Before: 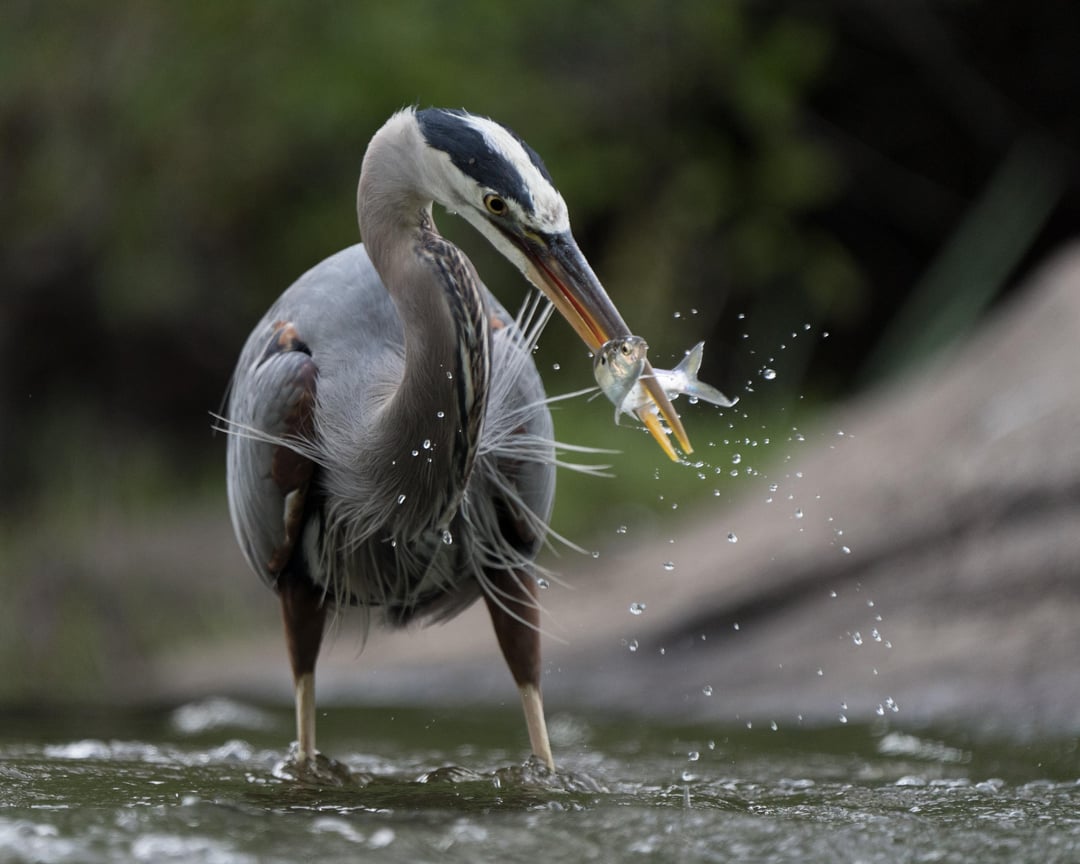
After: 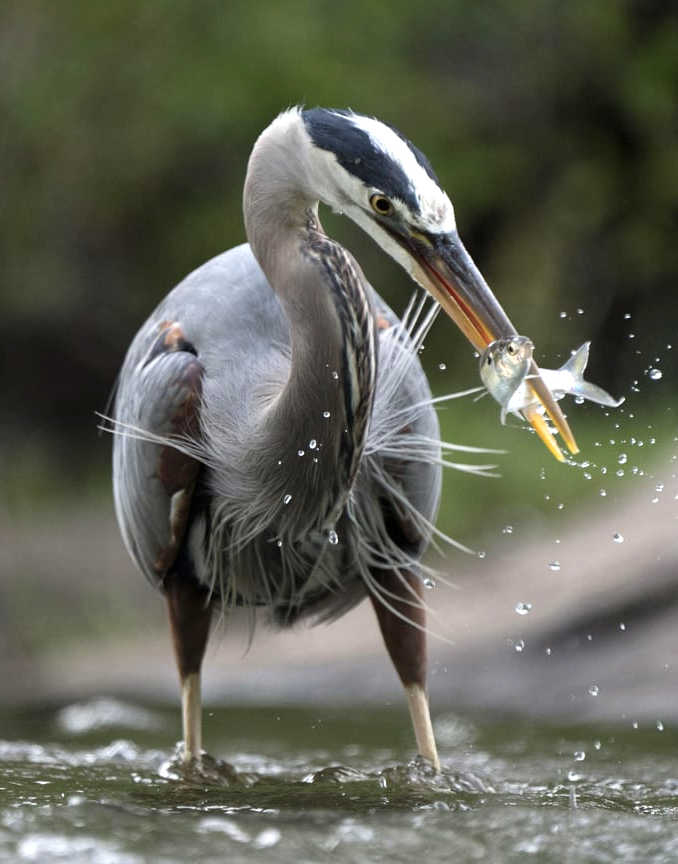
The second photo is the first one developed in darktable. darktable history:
crop: left 10.644%, right 26.528%
exposure: exposure 0.657 EV, compensate highlight preservation false
